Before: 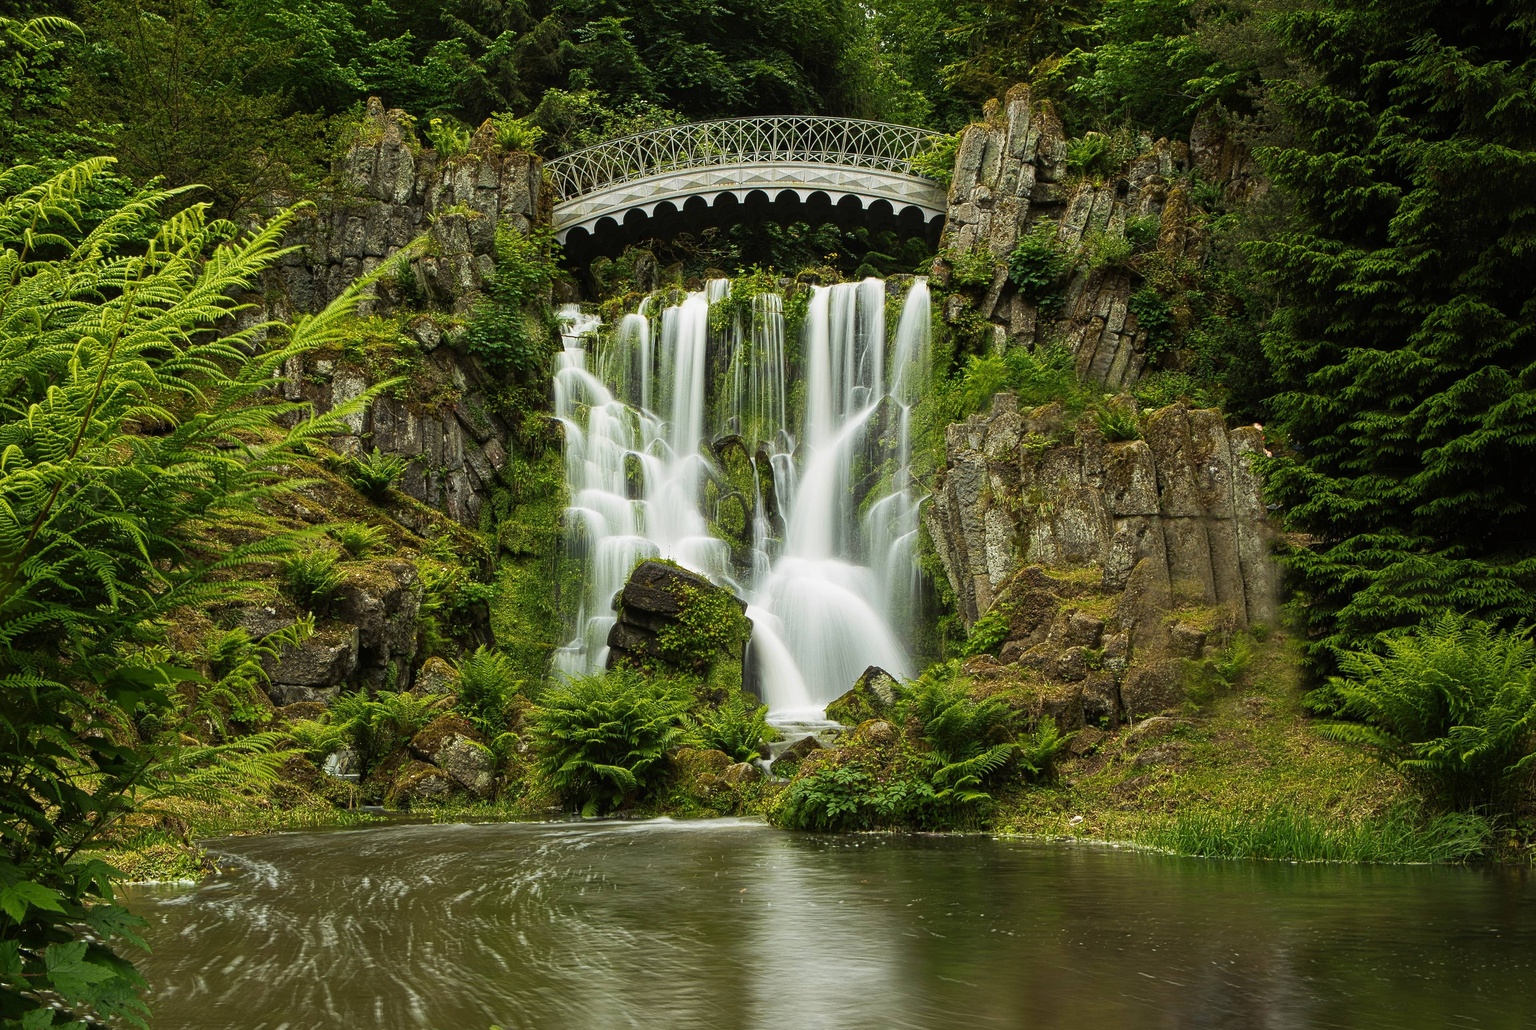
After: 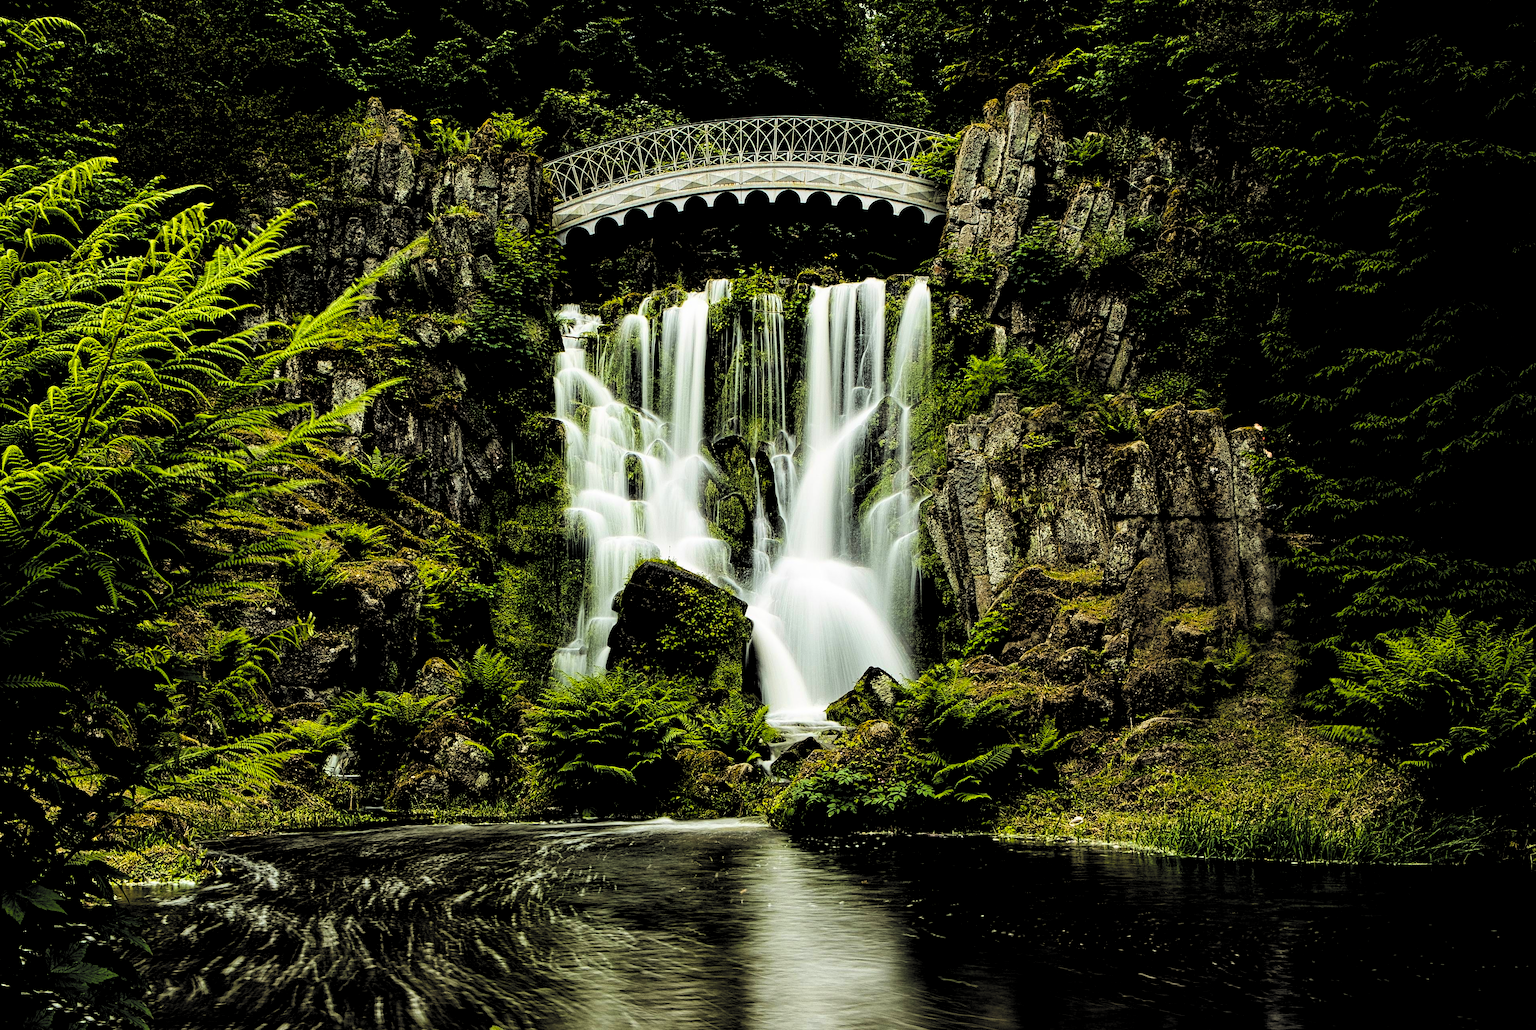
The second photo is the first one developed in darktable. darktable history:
local contrast: highlights 101%, shadows 103%, detail 119%, midtone range 0.2
filmic rgb: middle gray luminance 13.79%, black relative exposure -1.89 EV, white relative exposure 3.09 EV, threshold 3.03 EV, target black luminance 0%, hardness 1.82, latitude 59.3%, contrast 1.739, highlights saturation mix 6.38%, shadows ↔ highlights balance -36.99%, preserve chrominance RGB euclidean norm, color science v5 (2021), contrast in shadows safe, contrast in highlights safe, enable highlight reconstruction true
